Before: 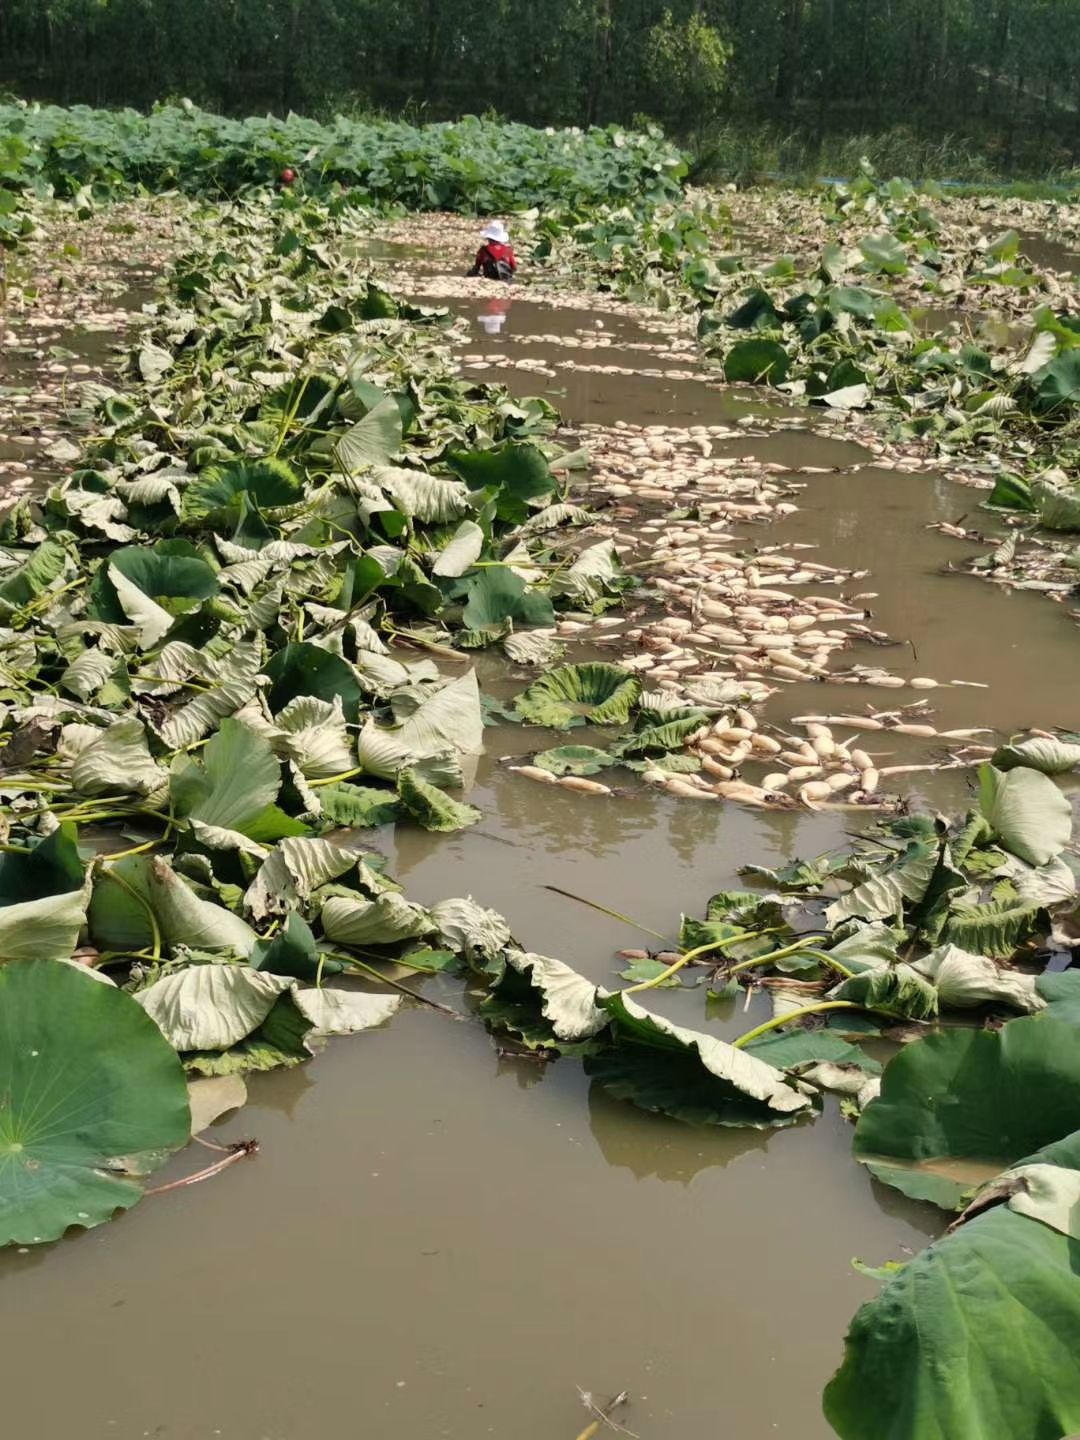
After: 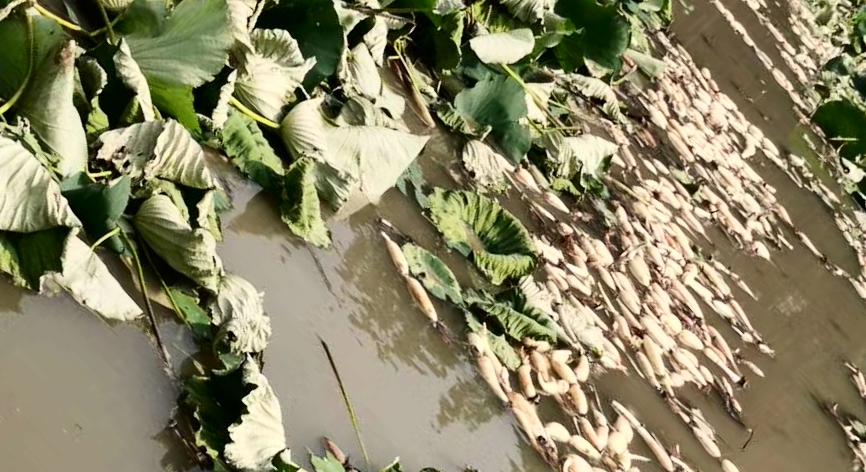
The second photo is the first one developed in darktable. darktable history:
crop and rotate: angle -45.82°, top 16.34%, right 0.912%, bottom 11.618%
contrast brightness saturation: contrast 0.289
